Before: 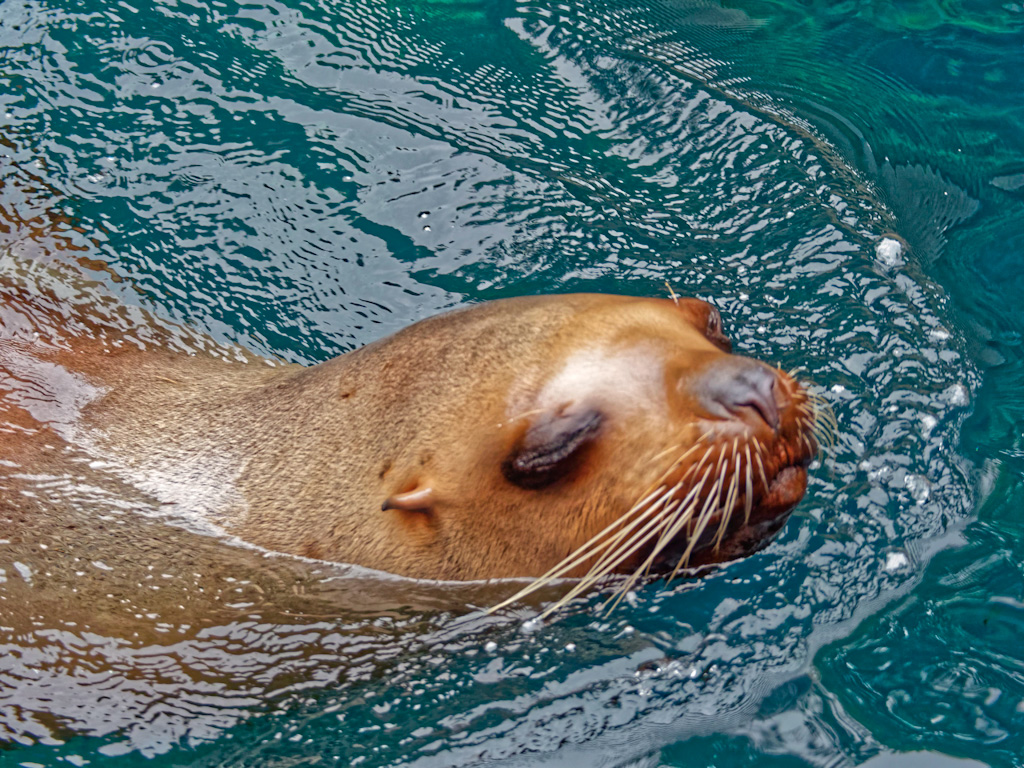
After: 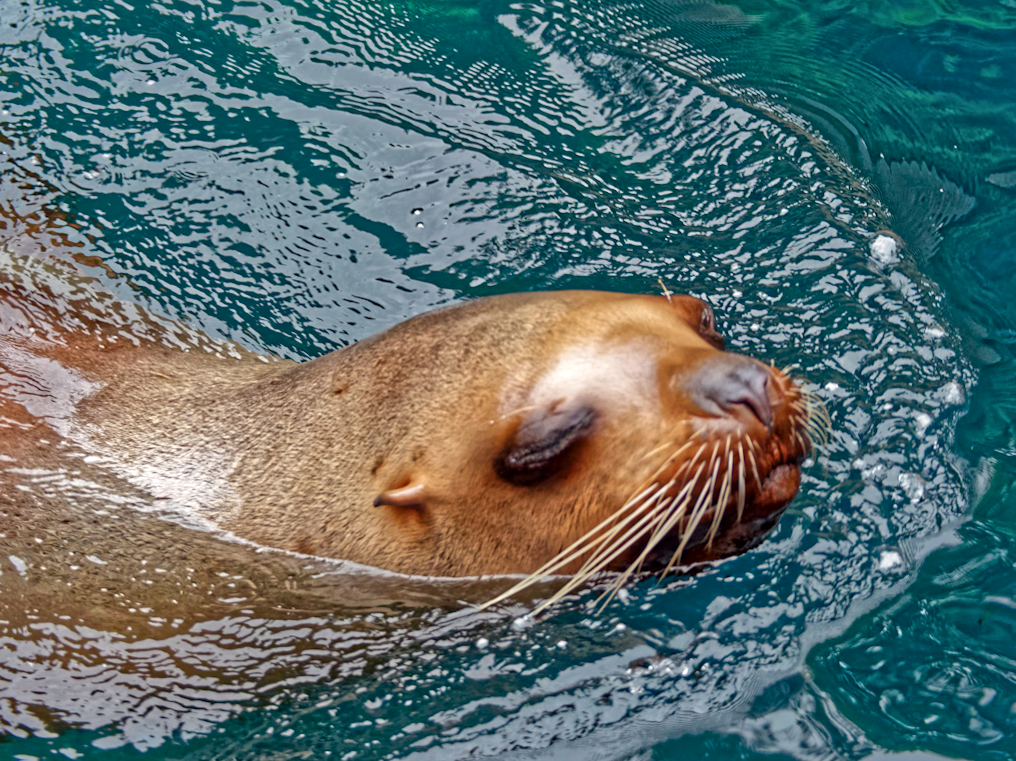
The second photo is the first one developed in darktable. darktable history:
rotate and perspective: rotation 0.192°, lens shift (horizontal) -0.015, crop left 0.005, crop right 0.996, crop top 0.006, crop bottom 0.99
local contrast: mode bilateral grid, contrast 20, coarseness 50, detail 132%, midtone range 0.2
